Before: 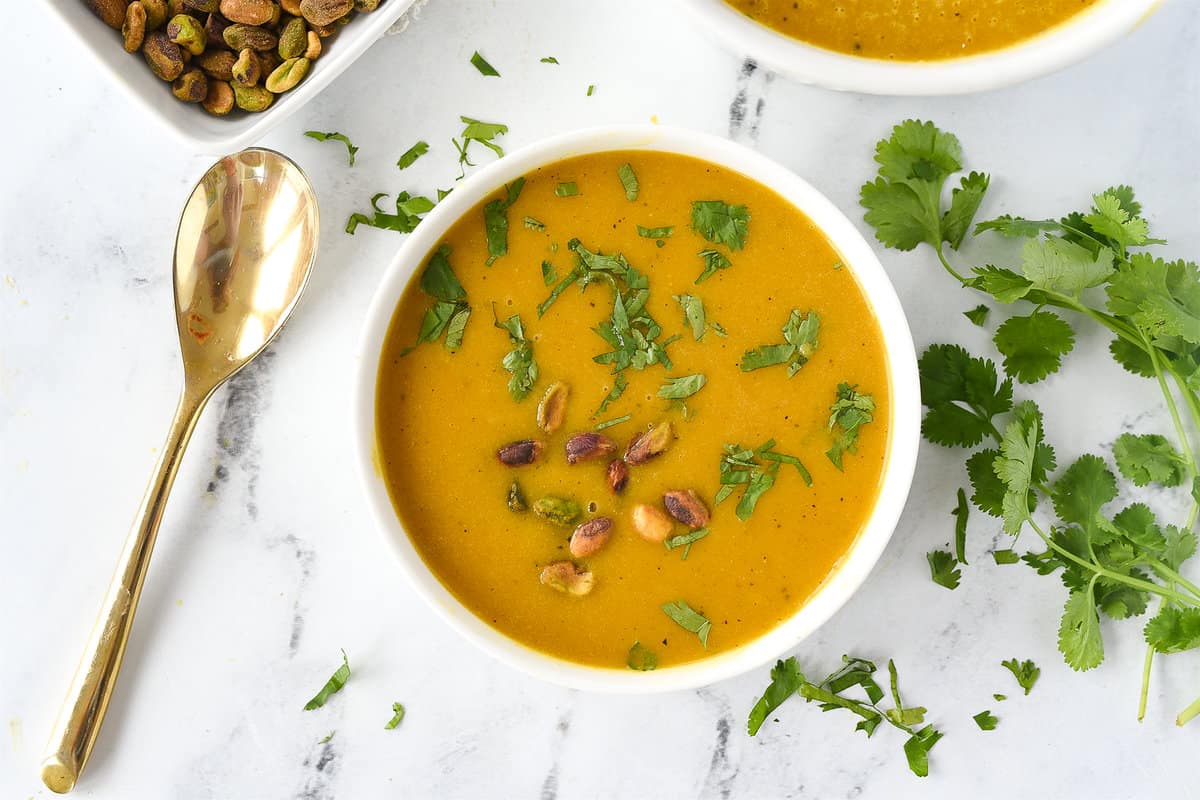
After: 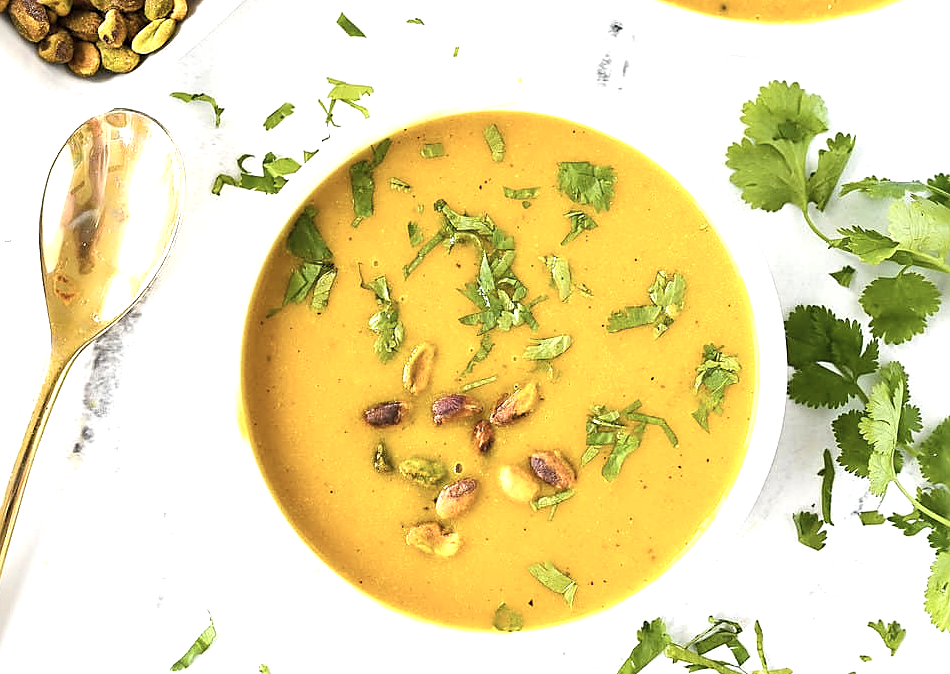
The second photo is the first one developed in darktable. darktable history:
local contrast: mode bilateral grid, contrast 15, coarseness 36, detail 104%, midtone range 0.2
color balance rgb: global offset › luminance -0.501%, perceptual saturation grading › global saturation 31.136%, global vibrance 18.858%
contrast brightness saturation: contrast 0.099, saturation -0.373
exposure: exposure 1 EV, compensate exposure bias true, compensate highlight preservation false
crop: left 11.216%, top 4.918%, right 9.569%, bottom 10.74%
tone equalizer: on, module defaults
sharpen: on, module defaults
